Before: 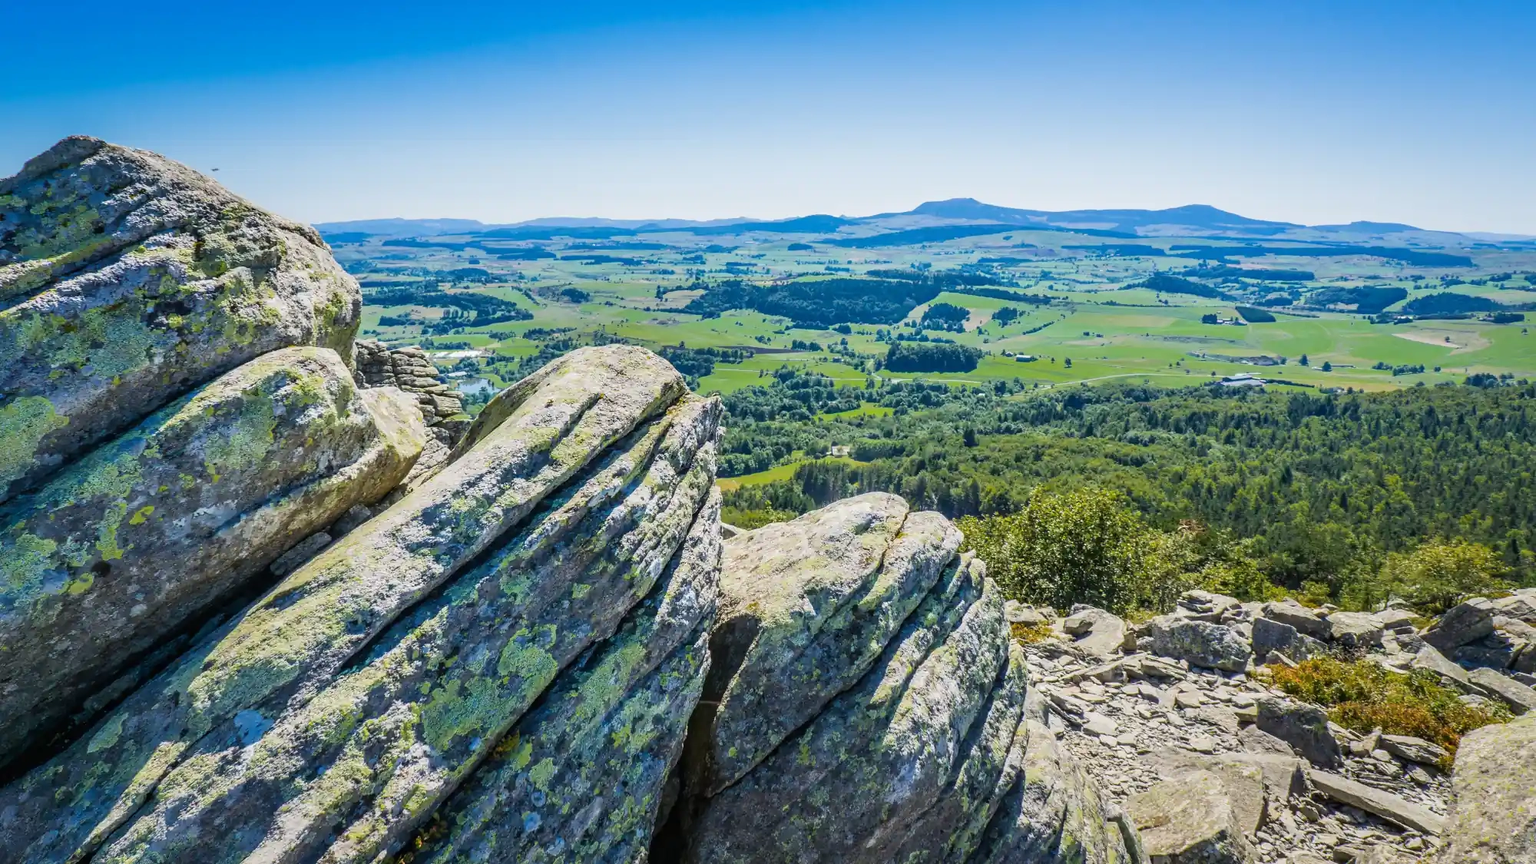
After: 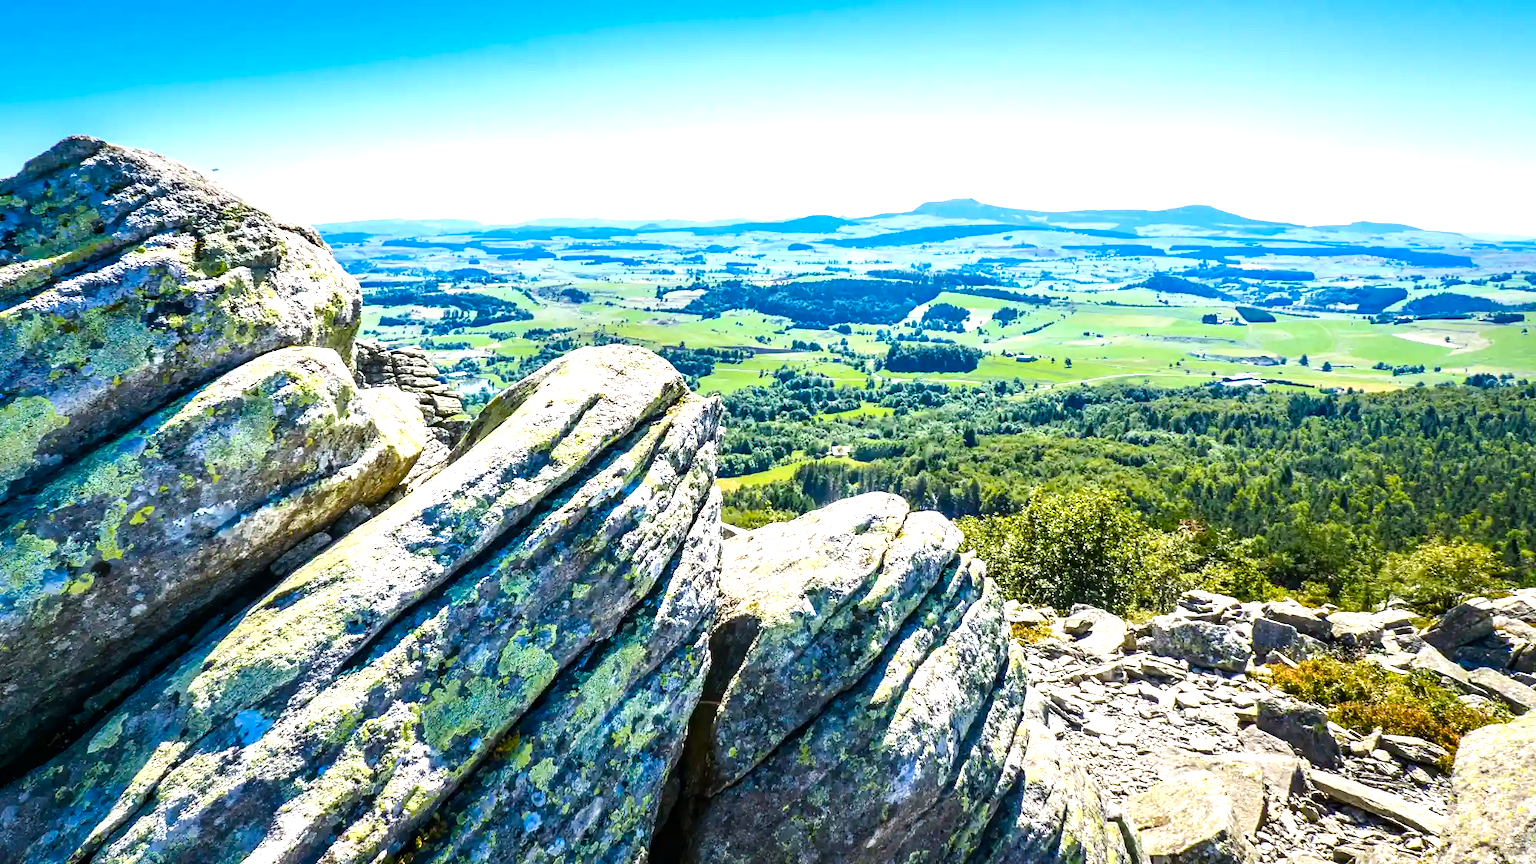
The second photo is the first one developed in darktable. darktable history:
color balance rgb: highlights gain › chroma 0.207%, highlights gain › hue 331.44°, linear chroma grading › shadows 19.014%, linear chroma grading › highlights 2.787%, linear chroma grading › mid-tones 10.373%, perceptual saturation grading › global saturation 9.244%, perceptual saturation grading › highlights -12.997%, perceptual saturation grading › mid-tones 14.568%, perceptual saturation grading › shadows 22.384%
tone equalizer: -8 EV -0.773 EV, -7 EV -0.667 EV, -6 EV -0.613 EV, -5 EV -0.394 EV, -3 EV 0.39 EV, -2 EV 0.6 EV, -1 EV 0.676 EV, +0 EV 0.721 EV, edges refinement/feathering 500, mask exposure compensation -1.57 EV, preserve details no
exposure: black level correction 0.001, exposure 0.499 EV, compensate exposure bias true, compensate highlight preservation false
